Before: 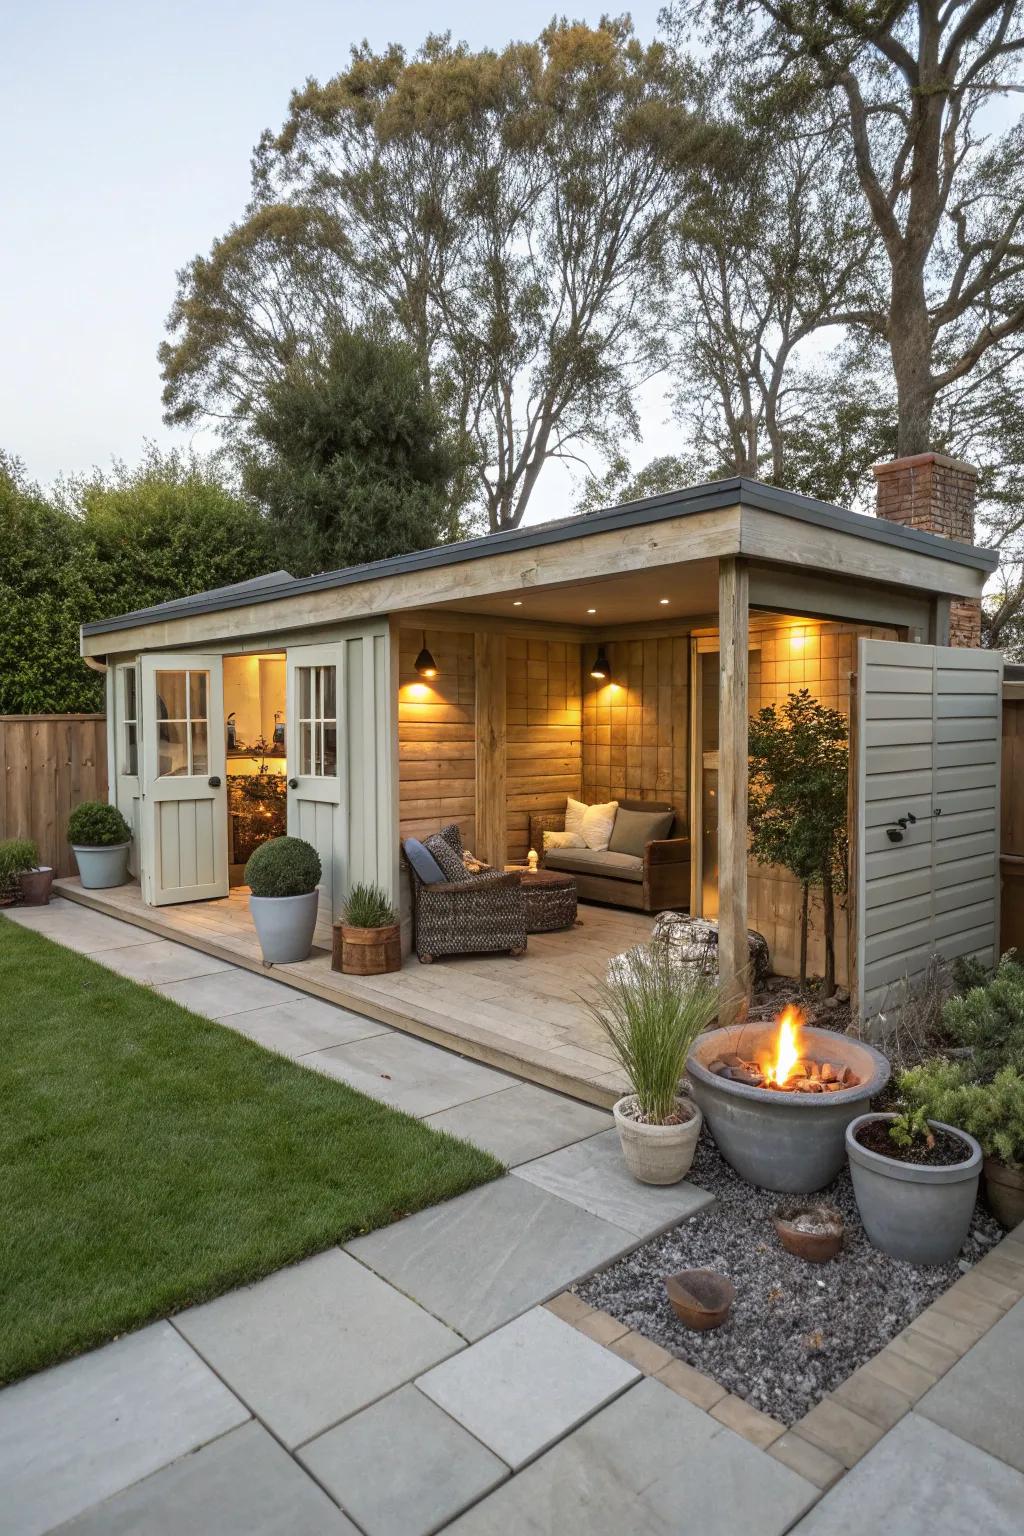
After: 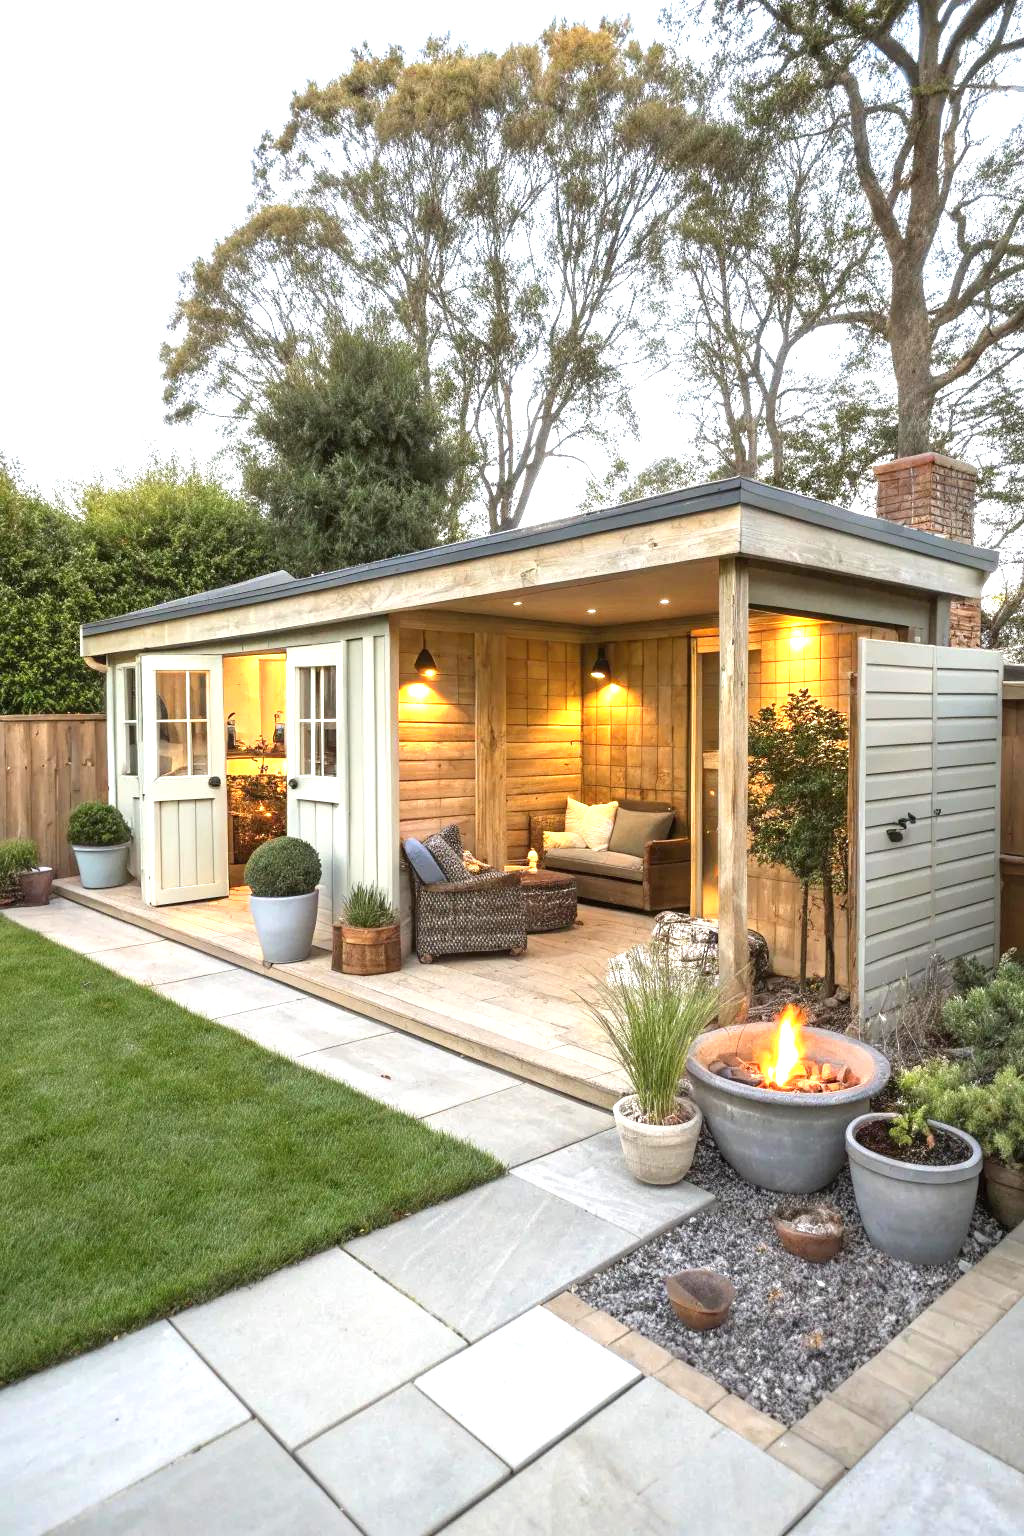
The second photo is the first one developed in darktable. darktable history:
exposure: black level correction 0, exposure 1.195 EV, compensate exposure bias true, compensate highlight preservation false
